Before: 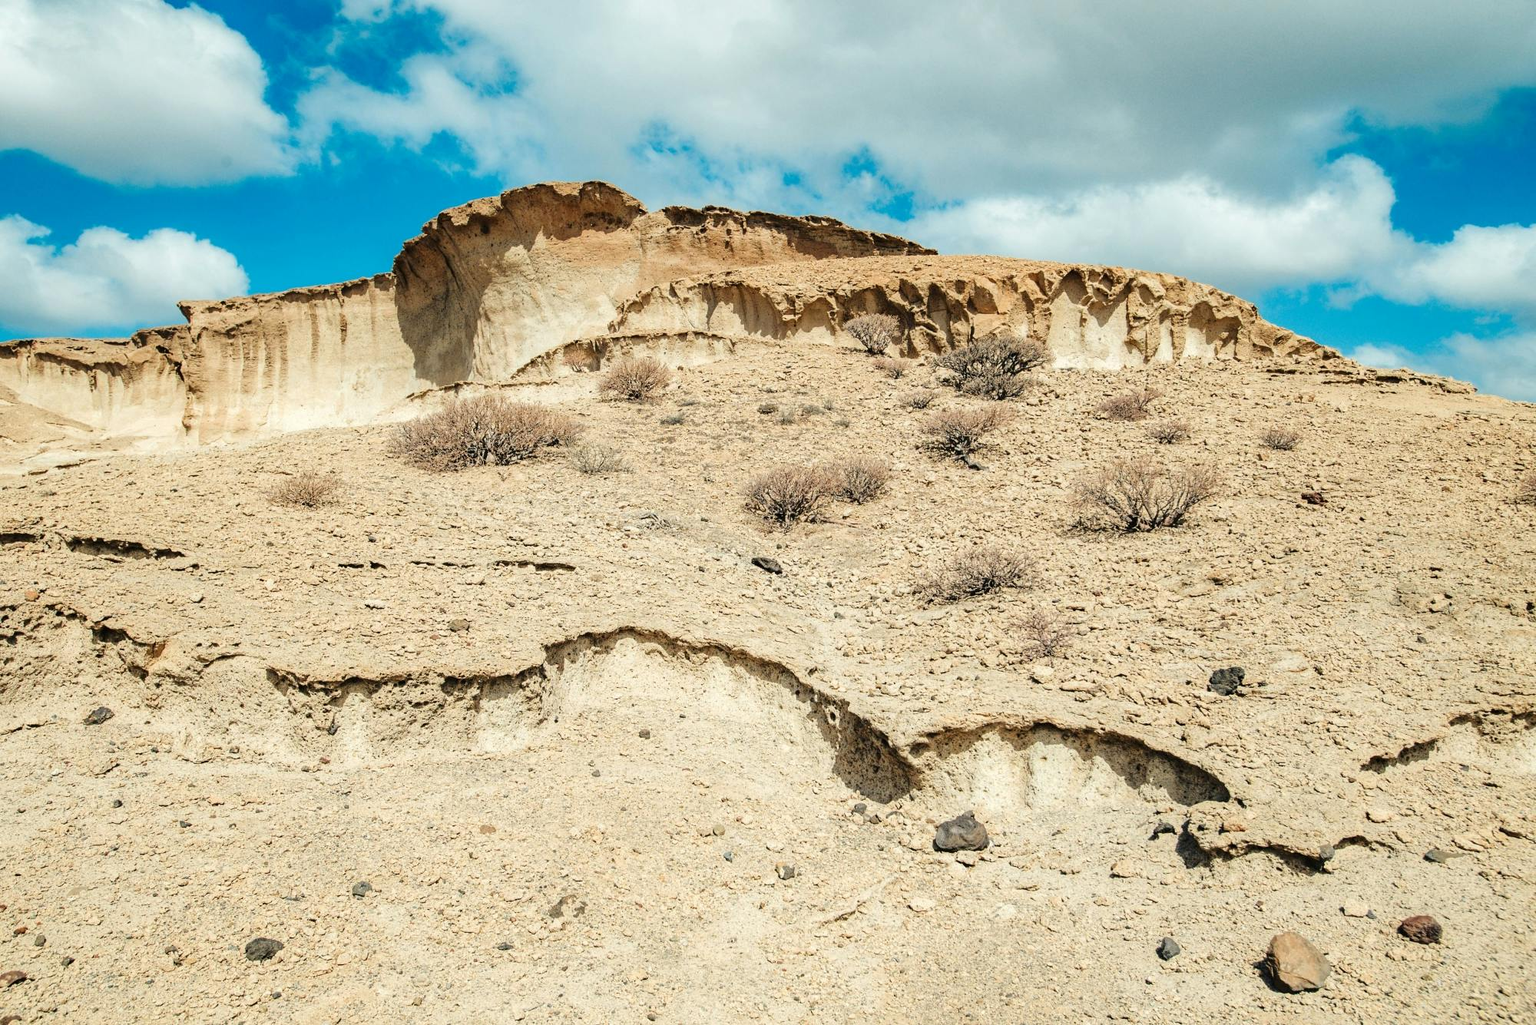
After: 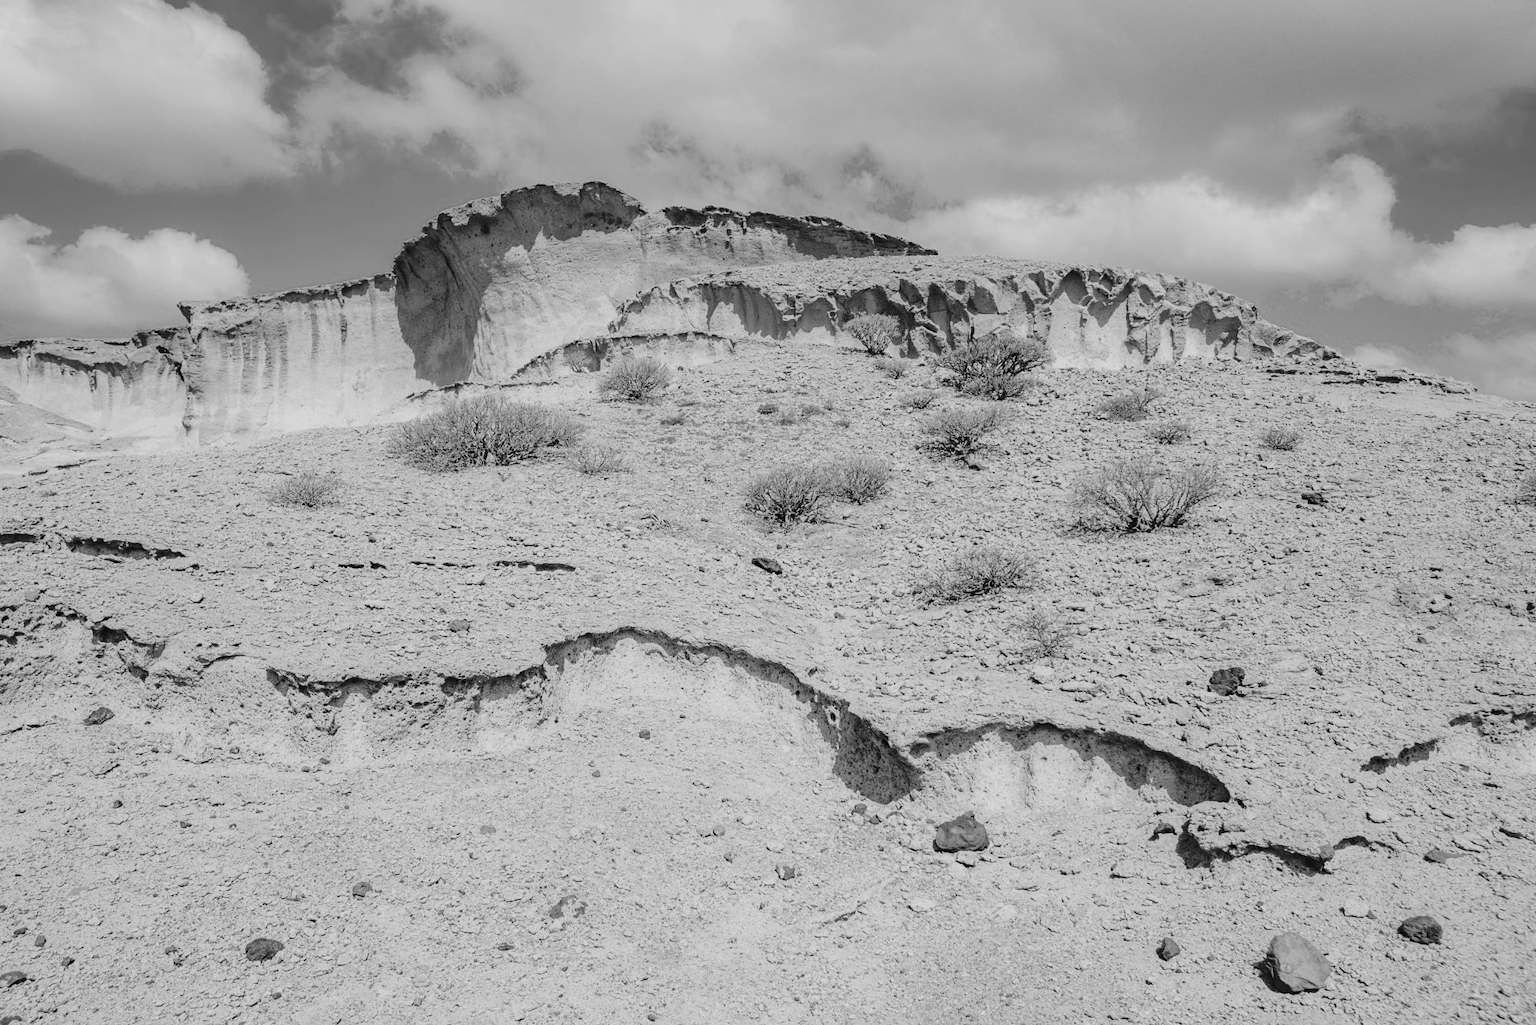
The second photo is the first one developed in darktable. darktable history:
monochrome: a -92.57, b 58.91
color correction: highlights a* -8, highlights b* 3.1
color balance: contrast -15%
